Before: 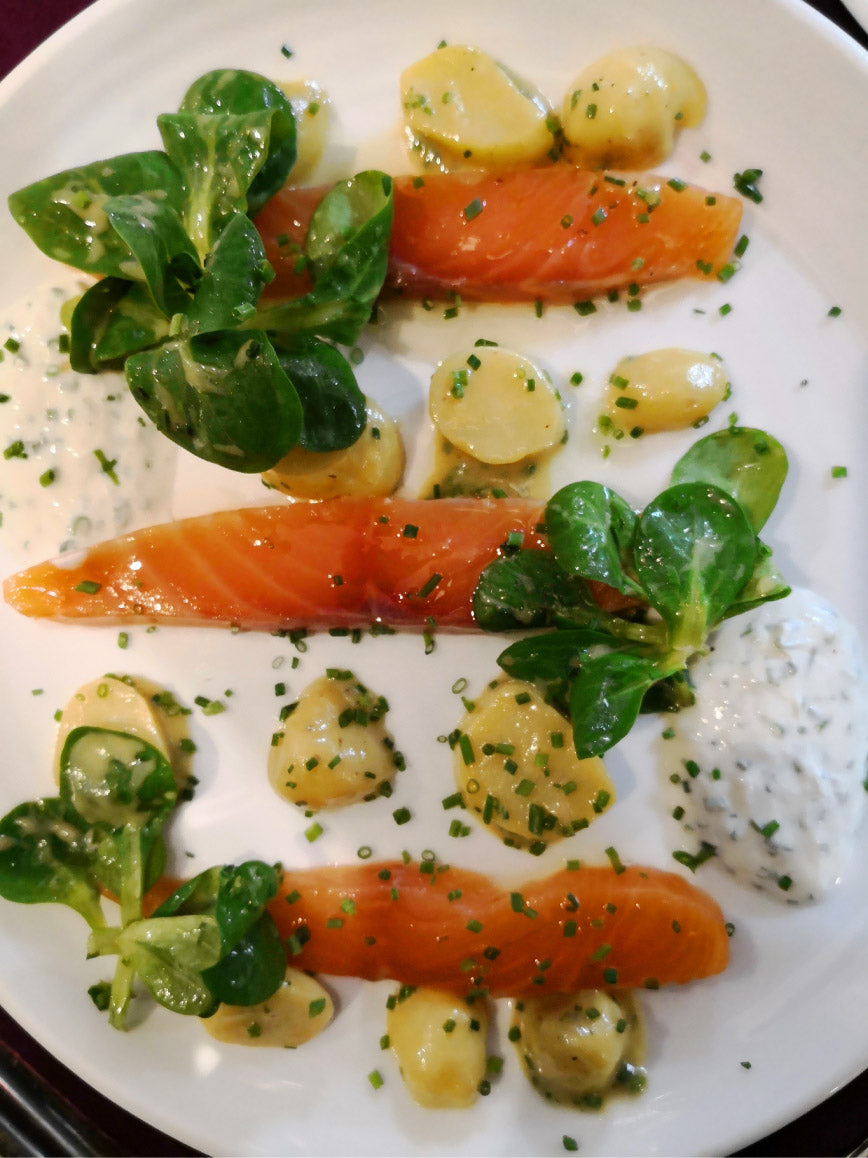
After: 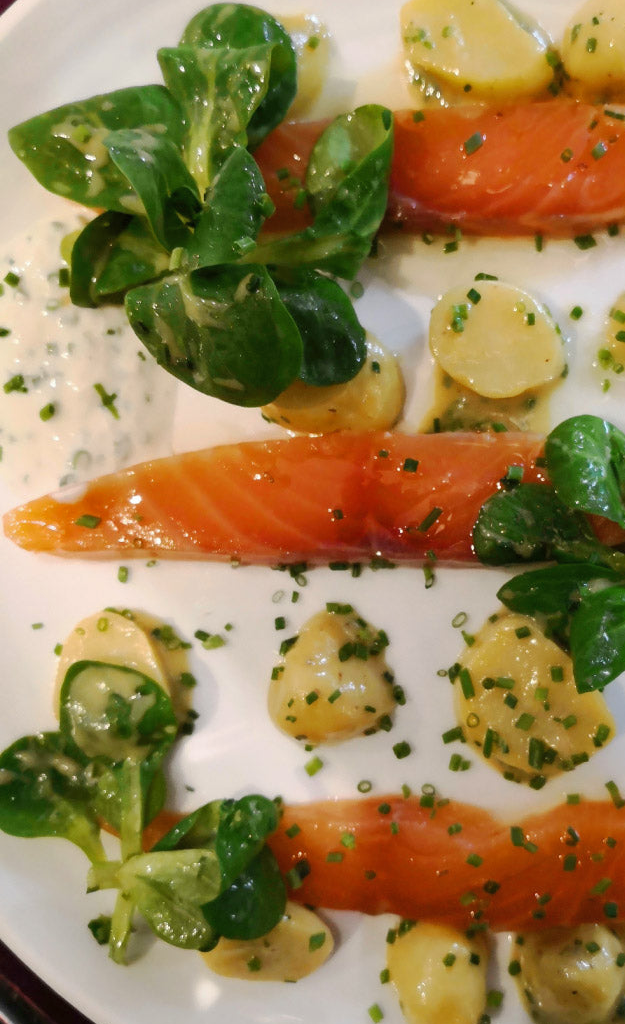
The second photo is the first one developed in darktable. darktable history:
shadows and highlights: shadows 25.9, highlights -26.17
crop: top 5.74%, right 27.91%, bottom 5.786%
